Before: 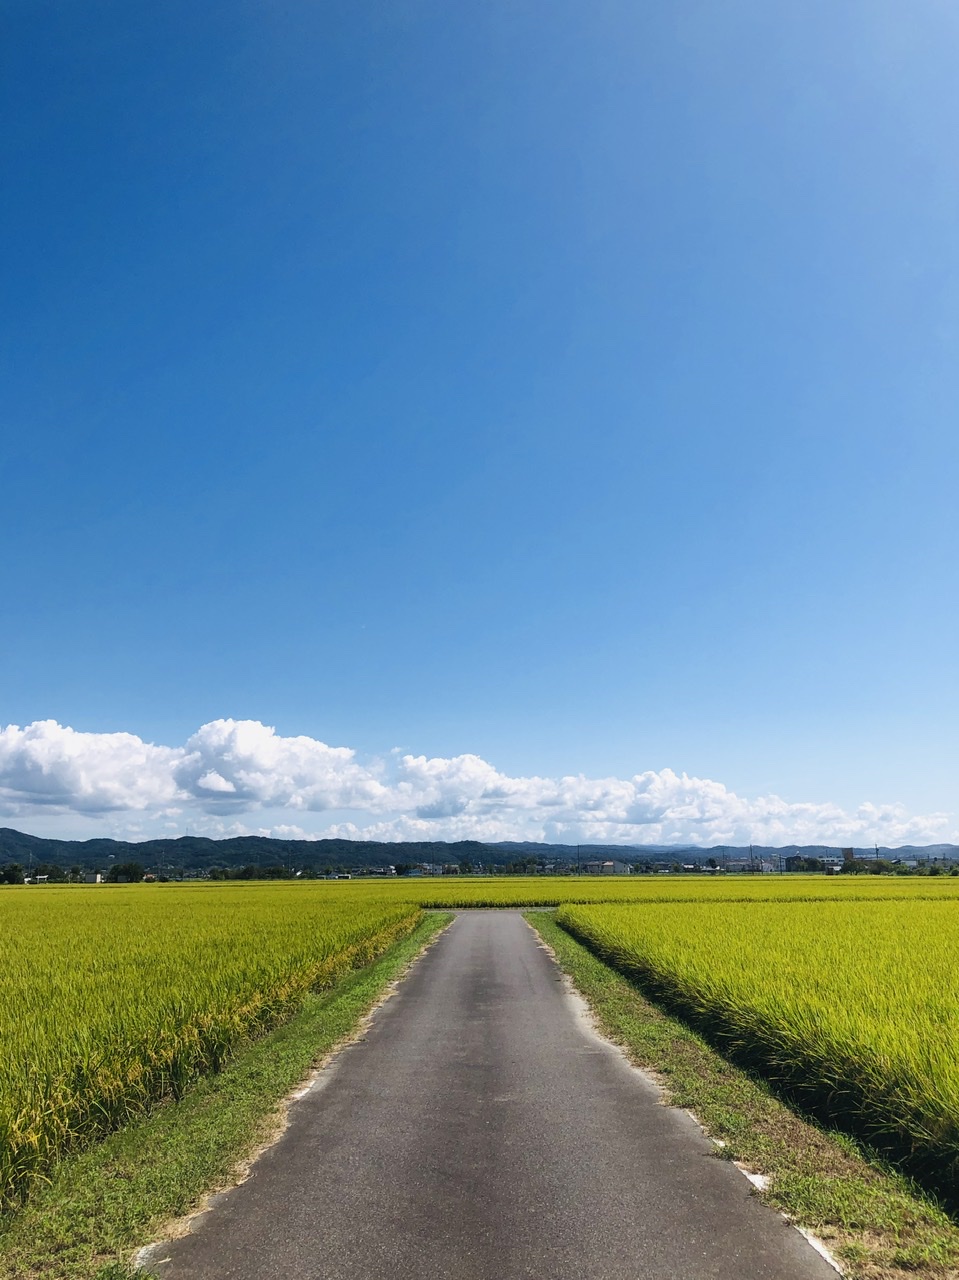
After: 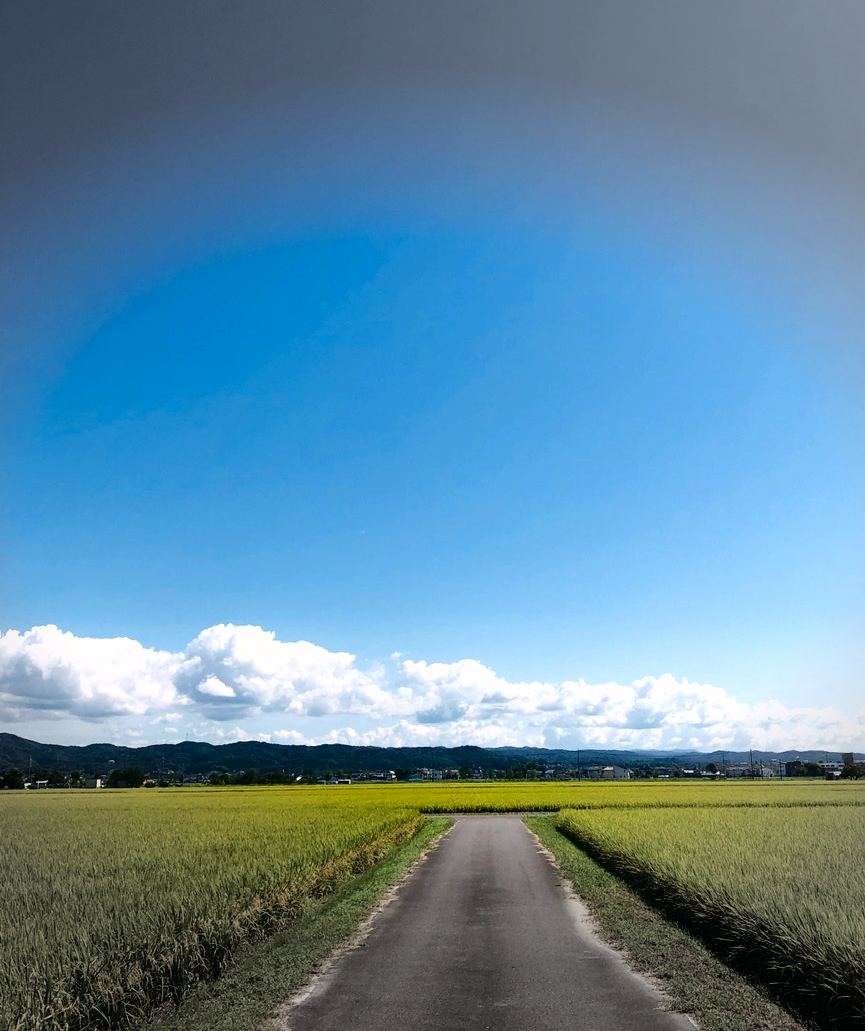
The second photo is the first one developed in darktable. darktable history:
vignetting: fall-off start 79.43%, saturation -0.649, width/height ratio 1.327, unbound false
fill light: exposure -2 EV, width 8.6
color balance rgb: shadows lift › chroma 1%, shadows lift › hue 28.8°, power › hue 60°, highlights gain › chroma 1%, highlights gain › hue 60°, global offset › luminance 0.25%, perceptual saturation grading › highlights -20%, perceptual saturation grading › shadows 20%, perceptual brilliance grading › highlights 10%, perceptual brilliance grading › shadows -5%, global vibrance 19.67%
crop: top 7.49%, right 9.717%, bottom 11.943%
